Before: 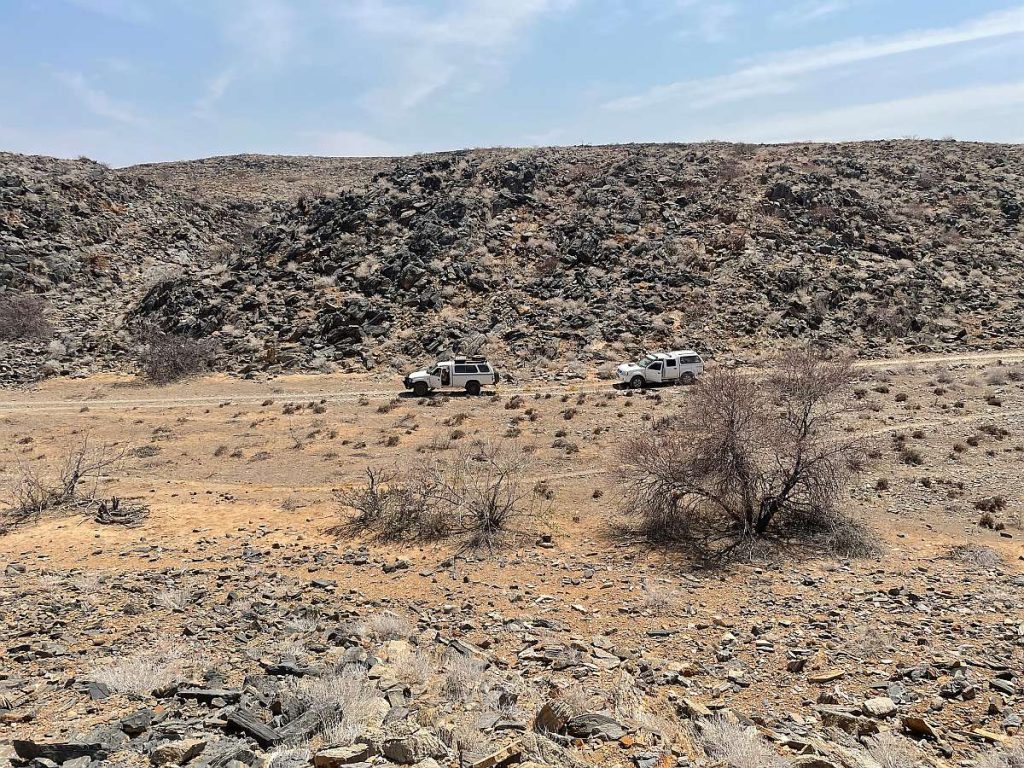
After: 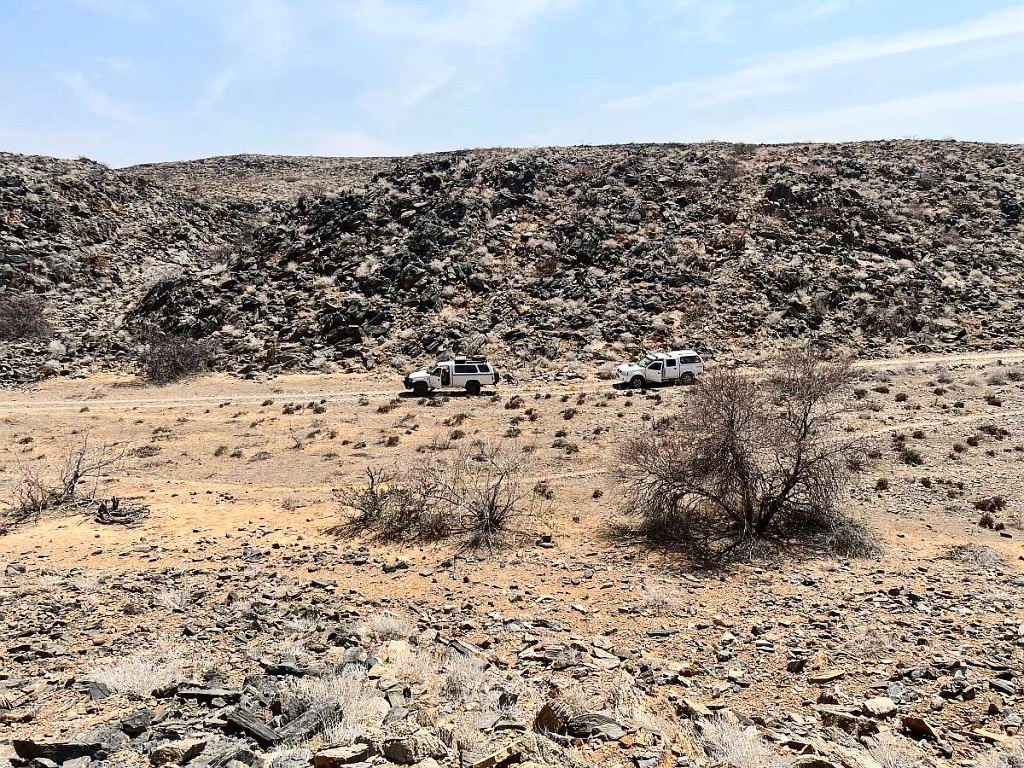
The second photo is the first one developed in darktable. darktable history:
contrast brightness saturation: contrast 0.287
